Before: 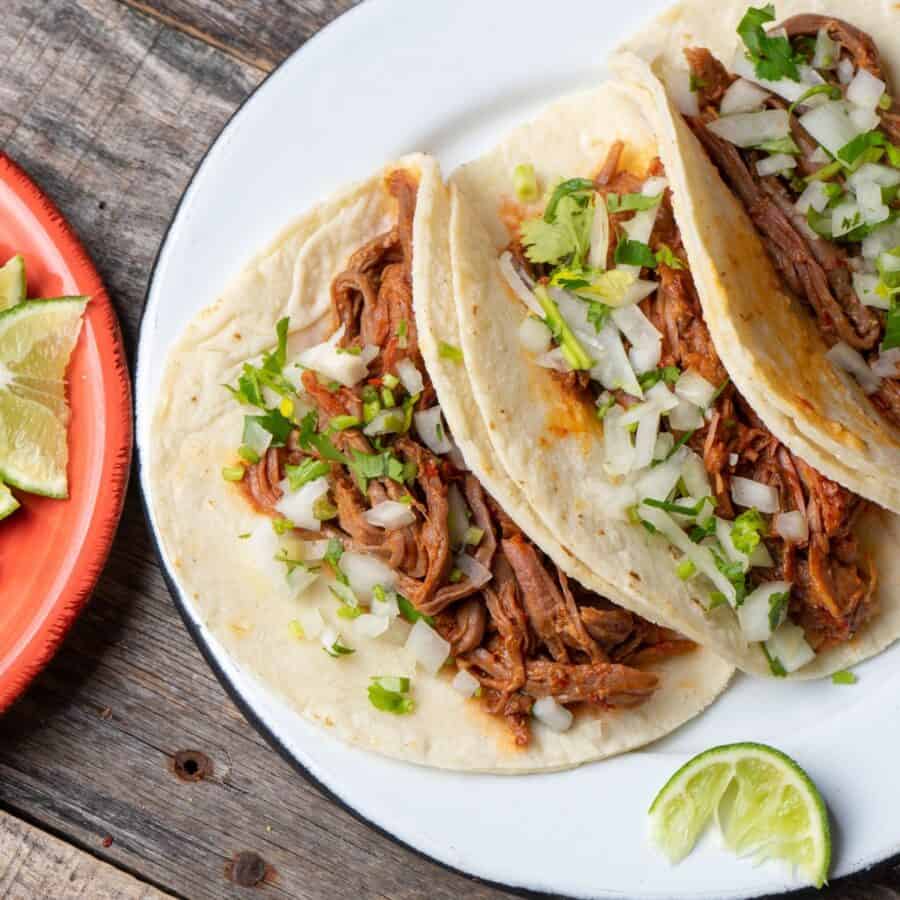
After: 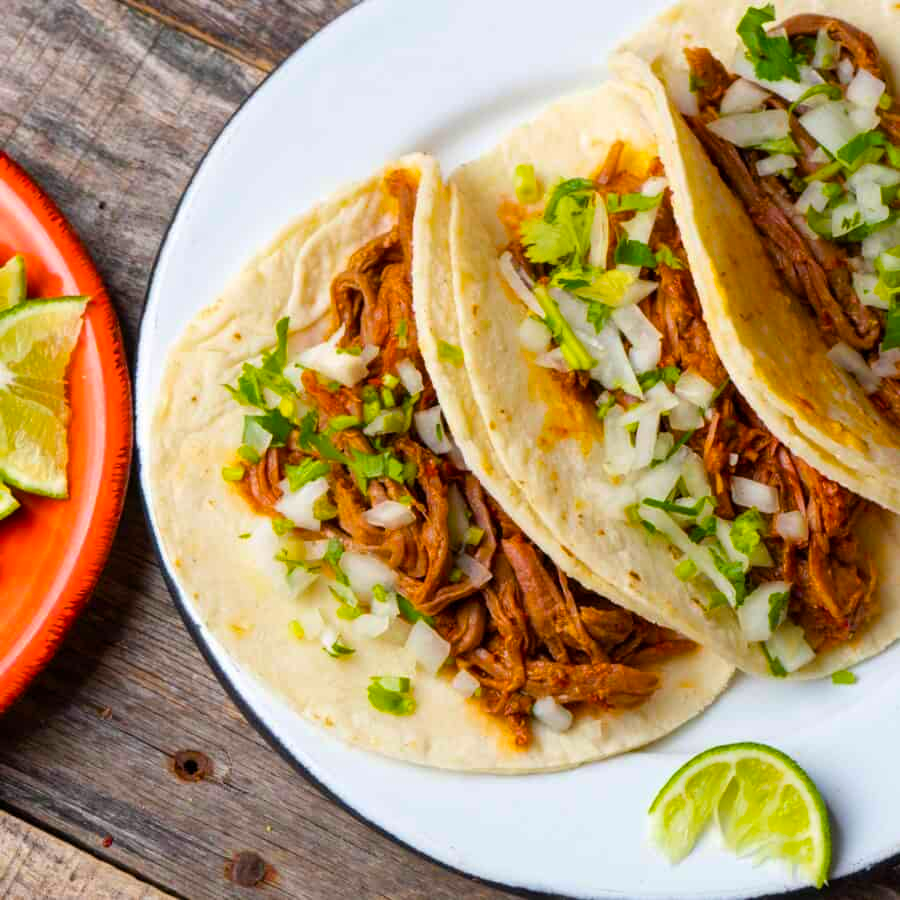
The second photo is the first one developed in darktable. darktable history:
color balance rgb: power › chroma 0.229%, power › hue 62.2°, linear chroma grading › global chroma 9.767%, perceptual saturation grading › global saturation 30.555%, global vibrance 20%
